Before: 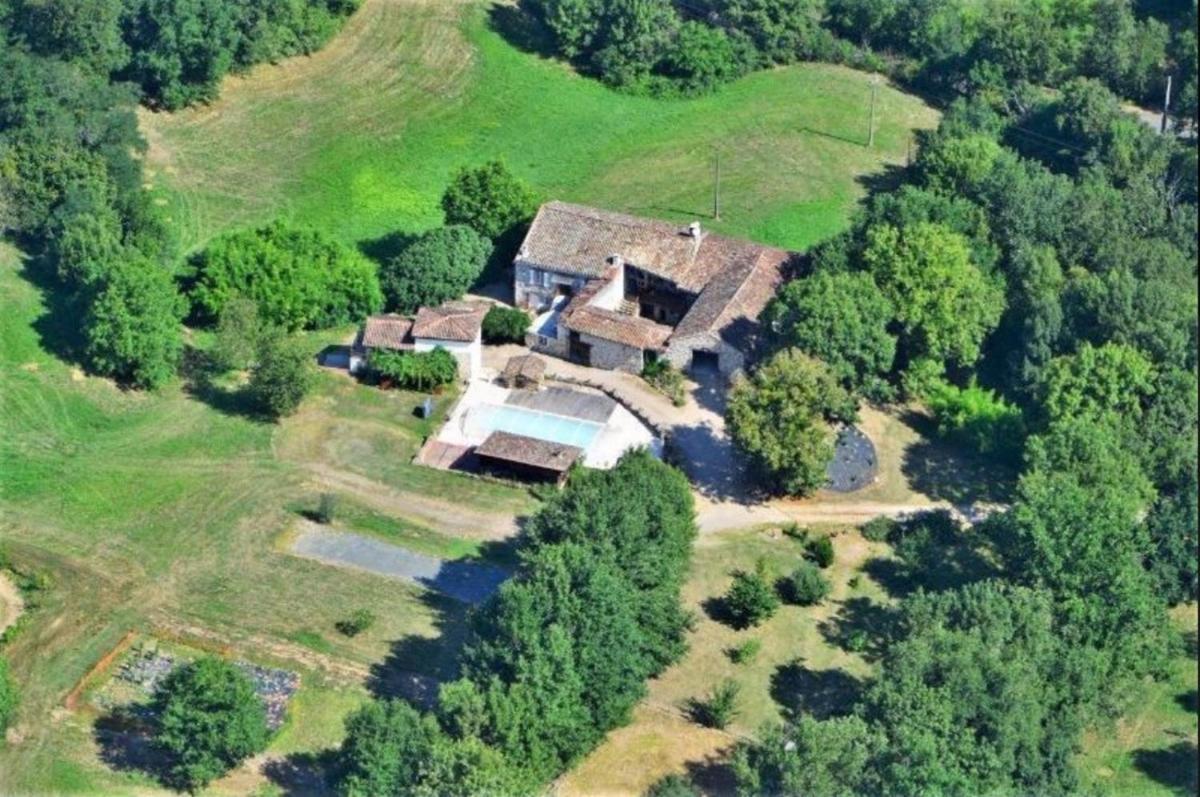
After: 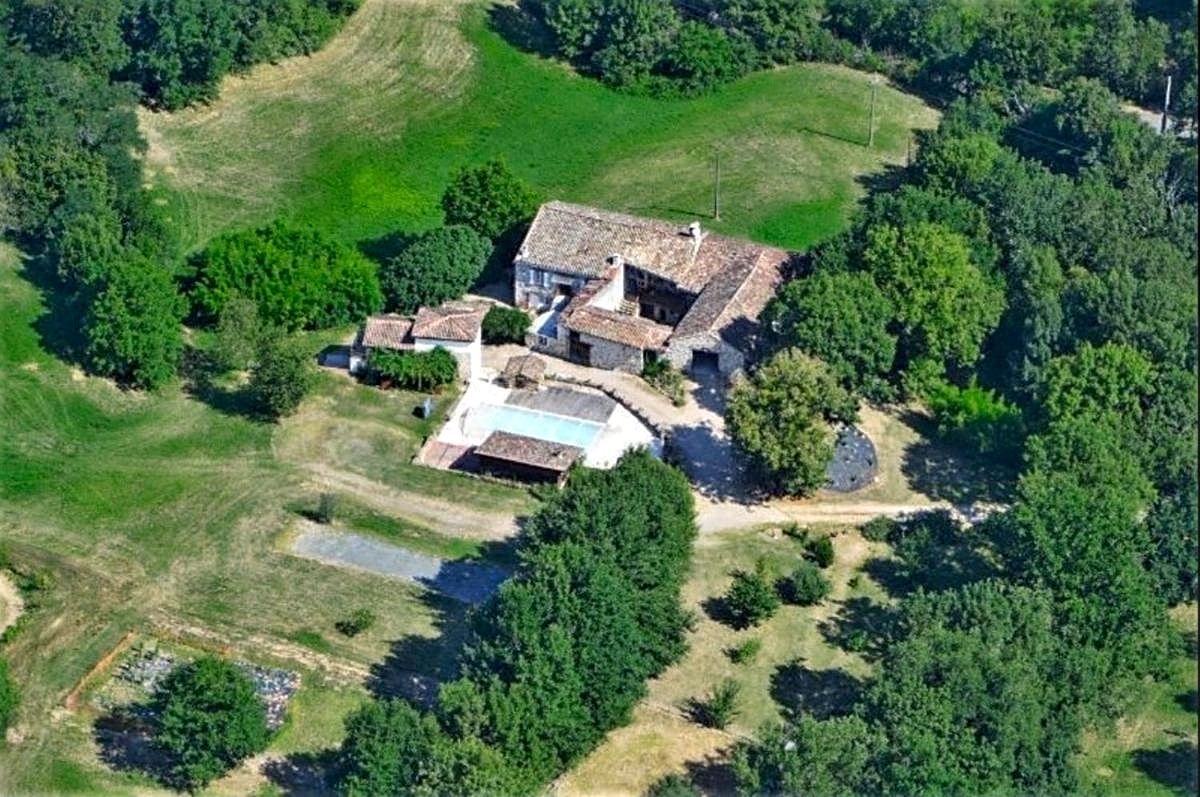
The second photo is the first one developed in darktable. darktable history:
sharpen: on, module defaults
local contrast: detail 130%
color zones: curves: ch0 [(0, 0.558) (0.143, 0.548) (0.286, 0.447) (0.429, 0.259) (0.571, 0.5) (0.714, 0.5) (0.857, 0.593) (1, 0.558)]; ch1 [(0, 0.543) (0.01, 0.544) (0.12, 0.492) (0.248, 0.458) (0.5, 0.534) (0.748, 0.5) (0.99, 0.469) (1, 0.543)]; ch2 [(0, 0.507) (0.143, 0.522) (0.286, 0.505) (0.429, 0.5) (0.571, 0.5) (0.714, 0.5) (0.857, 0.5) (1, 0.507)]
